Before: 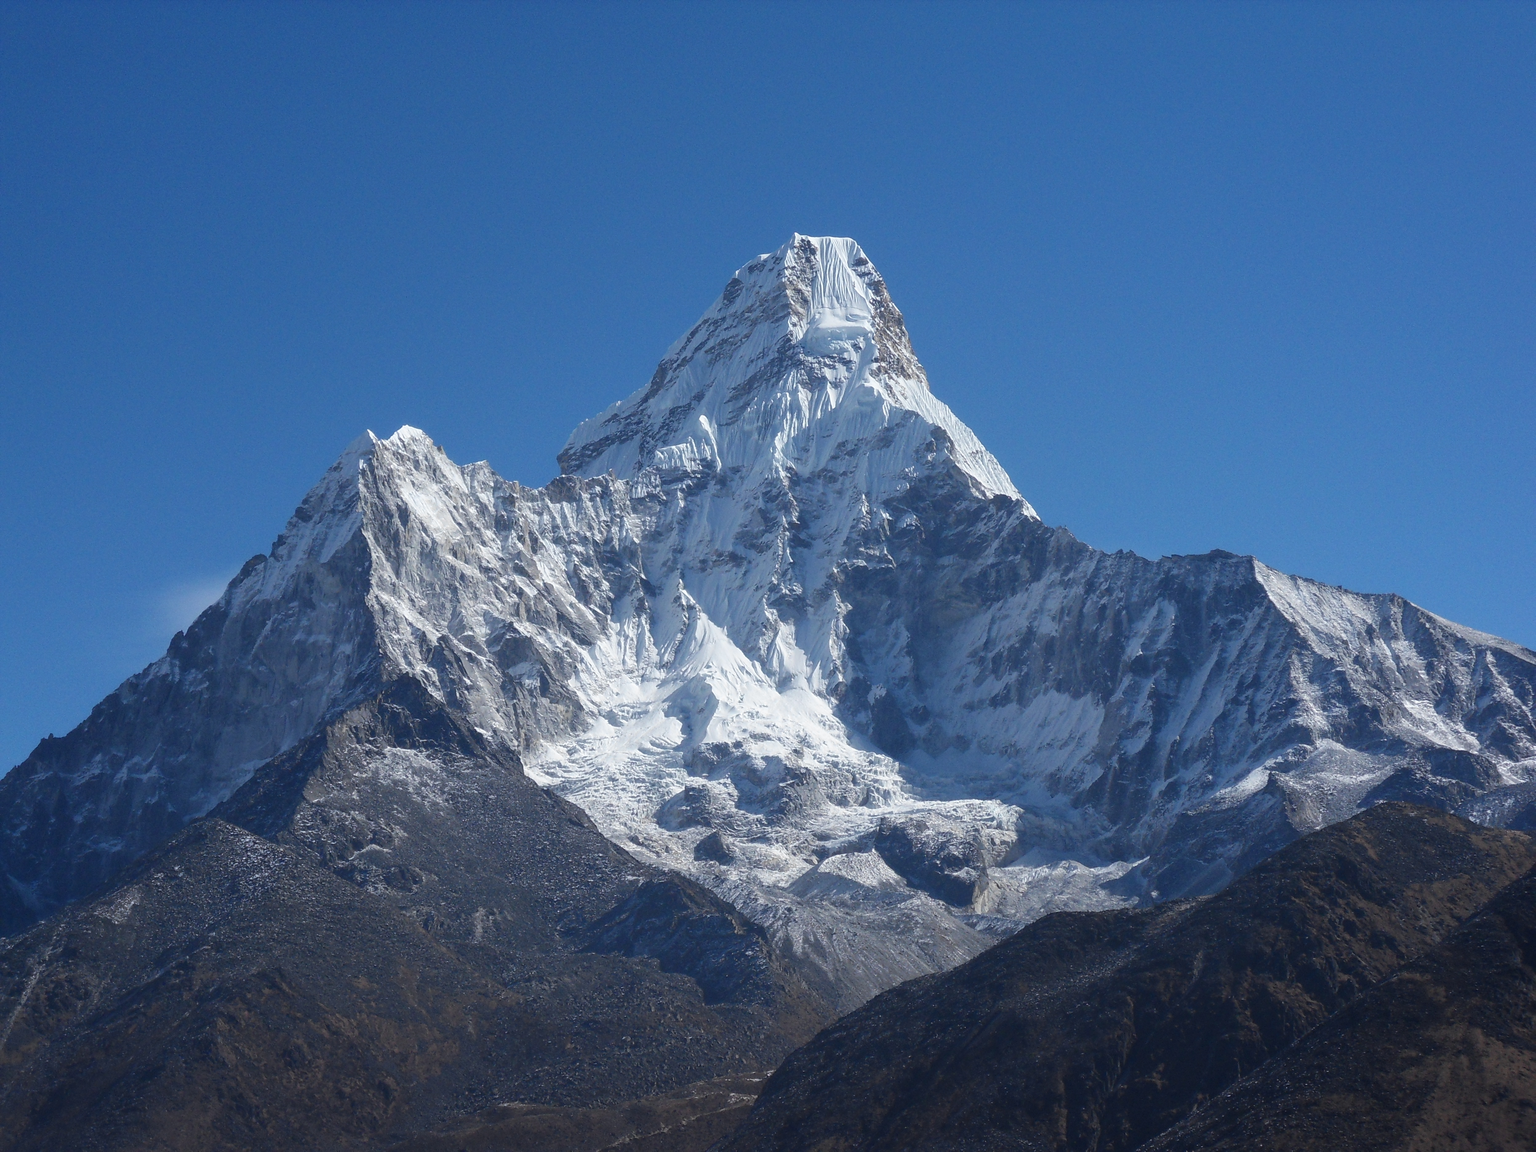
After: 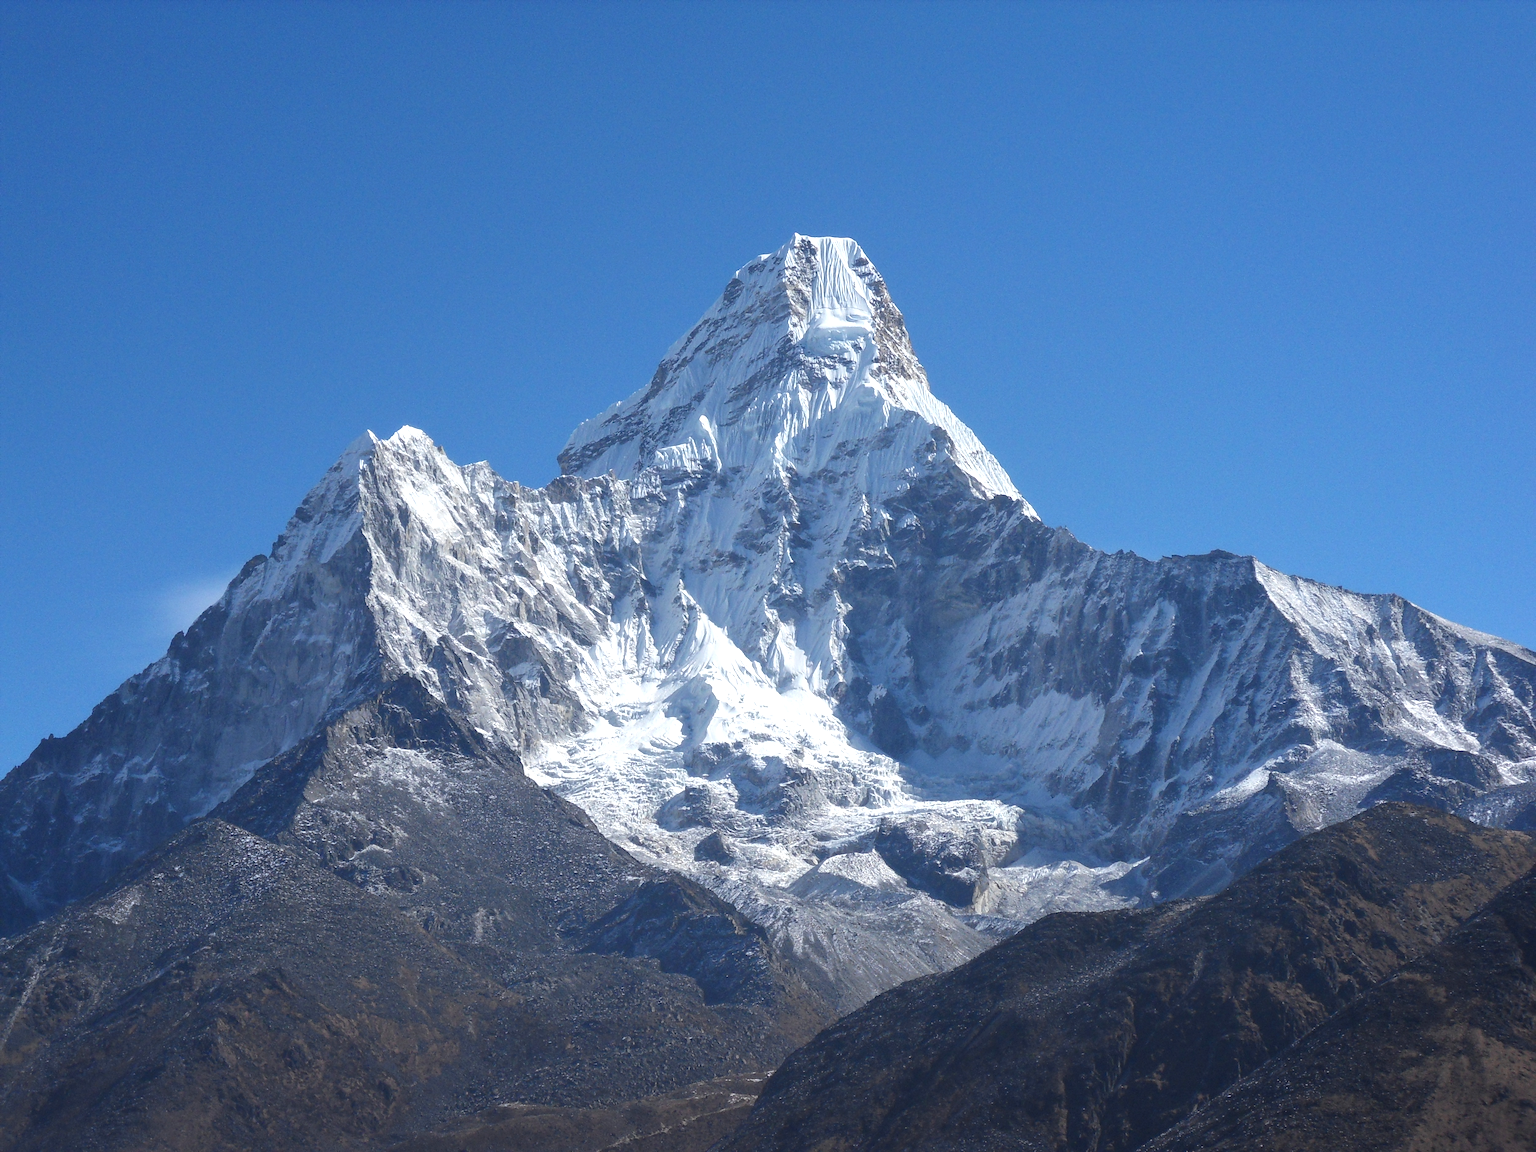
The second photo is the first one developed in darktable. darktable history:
exposure: black level correction 0, exposure 0.5 EV, compensate highlight preservation false
shadows and highlights: shadows 25, highlights -25
